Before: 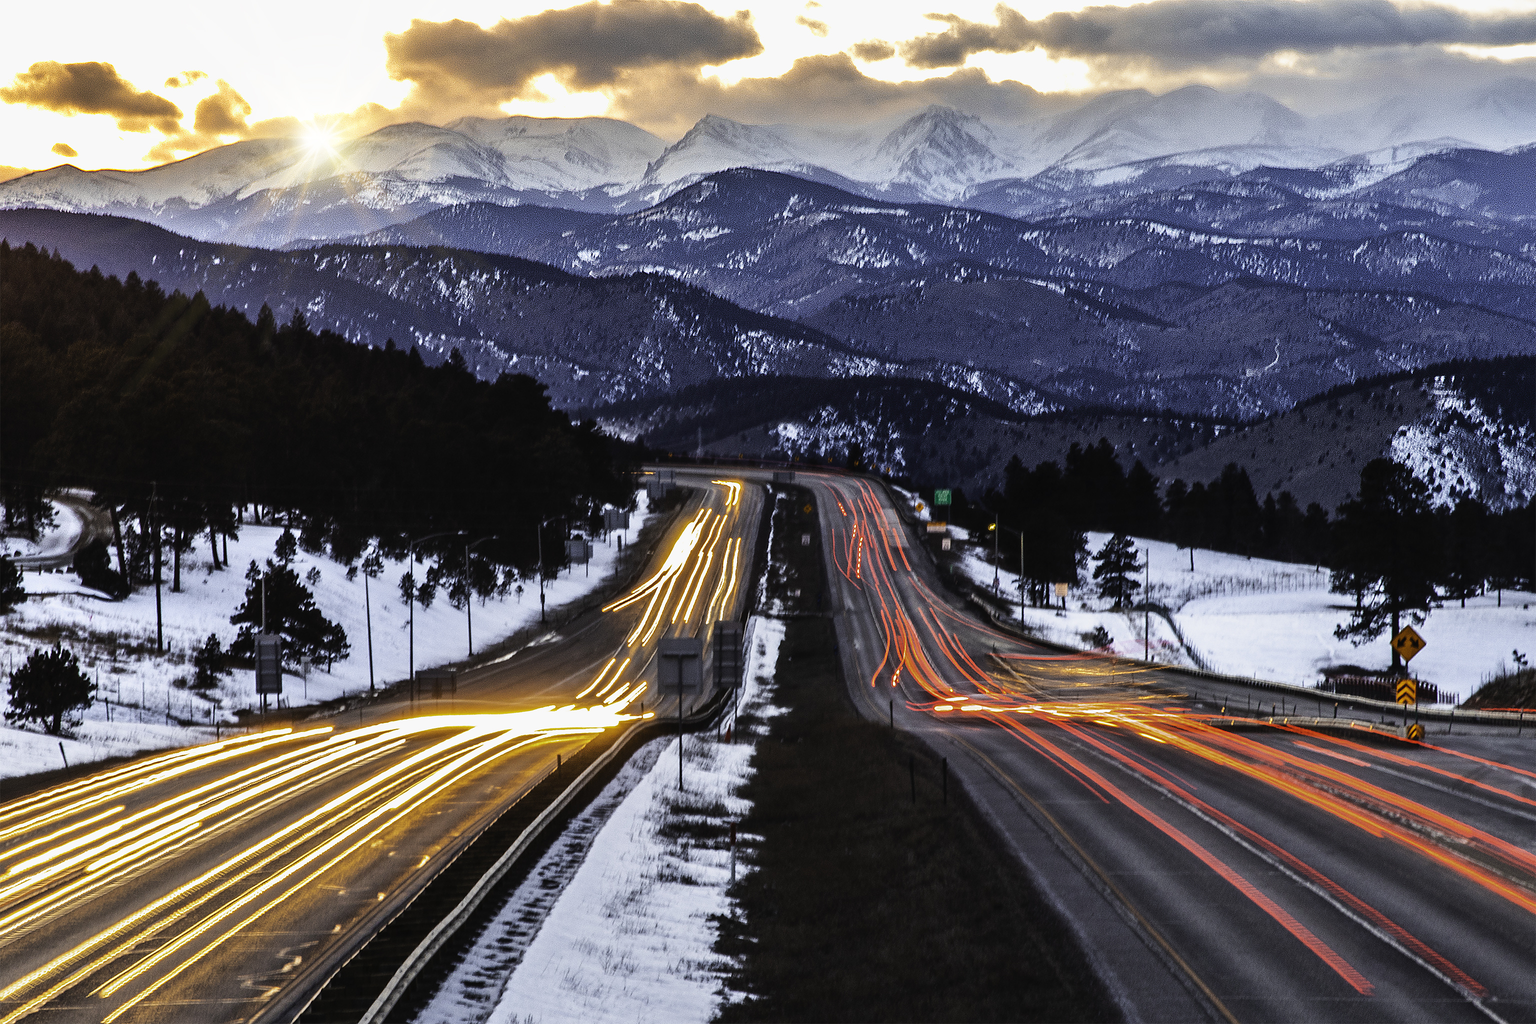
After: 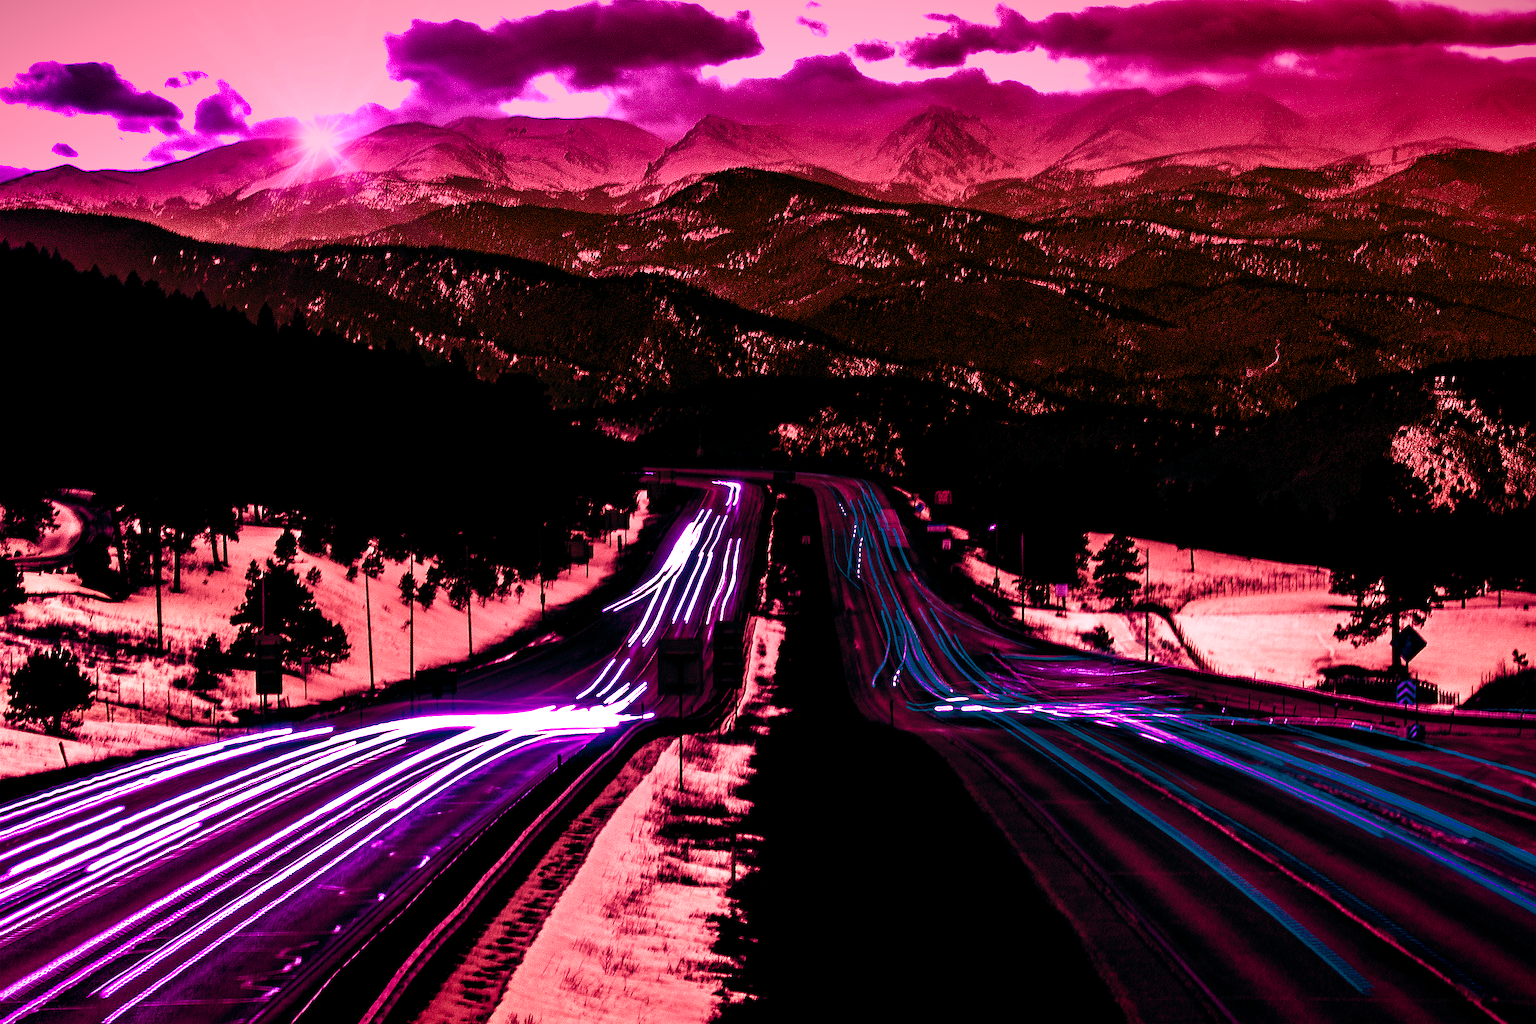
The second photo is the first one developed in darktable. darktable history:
vignetting: fall-off start 98.29%, fall-off radius 100%, brightness -1, saturation 0.5, width/height ratio 1.428
exposure: exposure 0.2 EV, compensate highlight preservation false
color balance rgb: shadows lift › luminance -18.76%, shadows lift › chroma 35.44%, power › luminance -3.76%, power › hue 142.17°, highlights gain › chroma 7.5%, highlights gain › hue 184.75°, global offset › luminance -0.52%, global offset › chroma 0.91%, global offset › hue 173.36°, shadows fall-off 300%, white fulcrum 2 EV, highlights fall-off 300%, linear chroma grading › shadows 17.19%, linear chroma grading › highlights 61.12%, linear chroma grading › global chroma 50%, hue shift -150.52°, perceptual brilliance grading › global brilliance 12%, mask middle-gray fulcrum 100%, contrast gray fulcrum 38.43%, contrast 35.15%, saturation formula JzAzBz (2021)
graduated density: rotation -0.352°, offset 57.64
